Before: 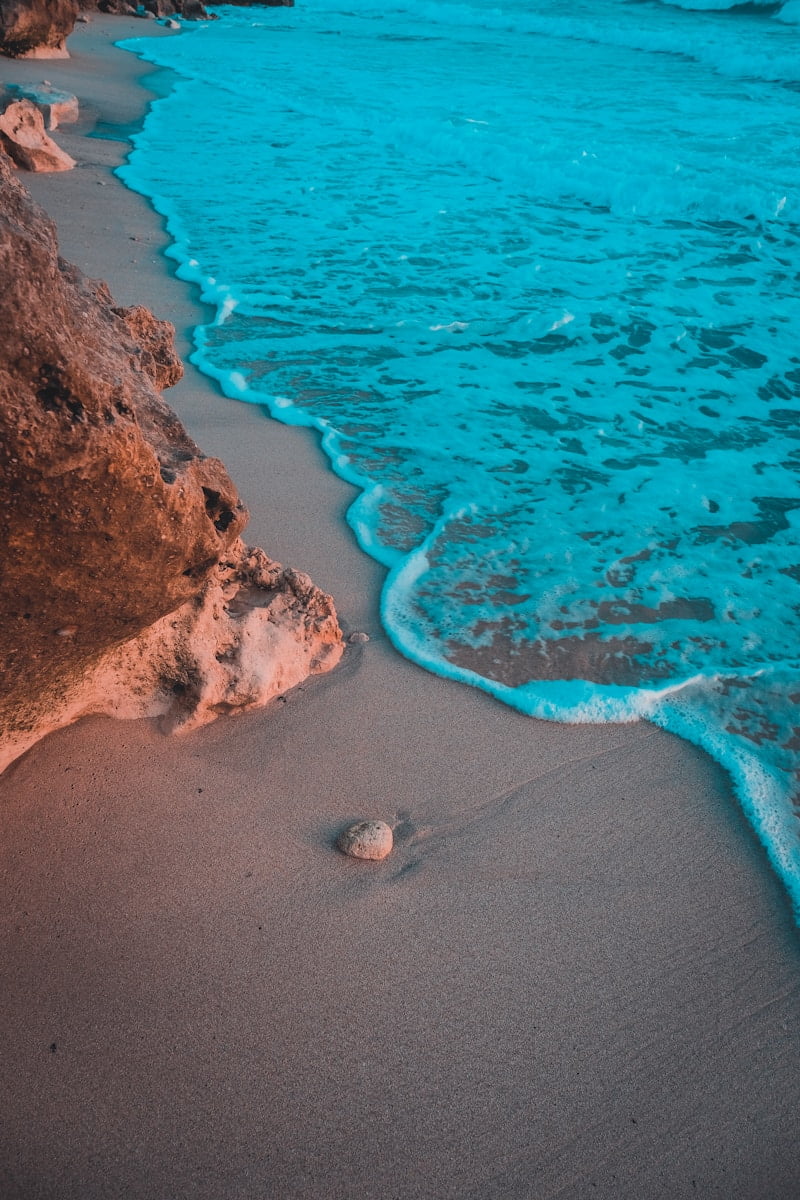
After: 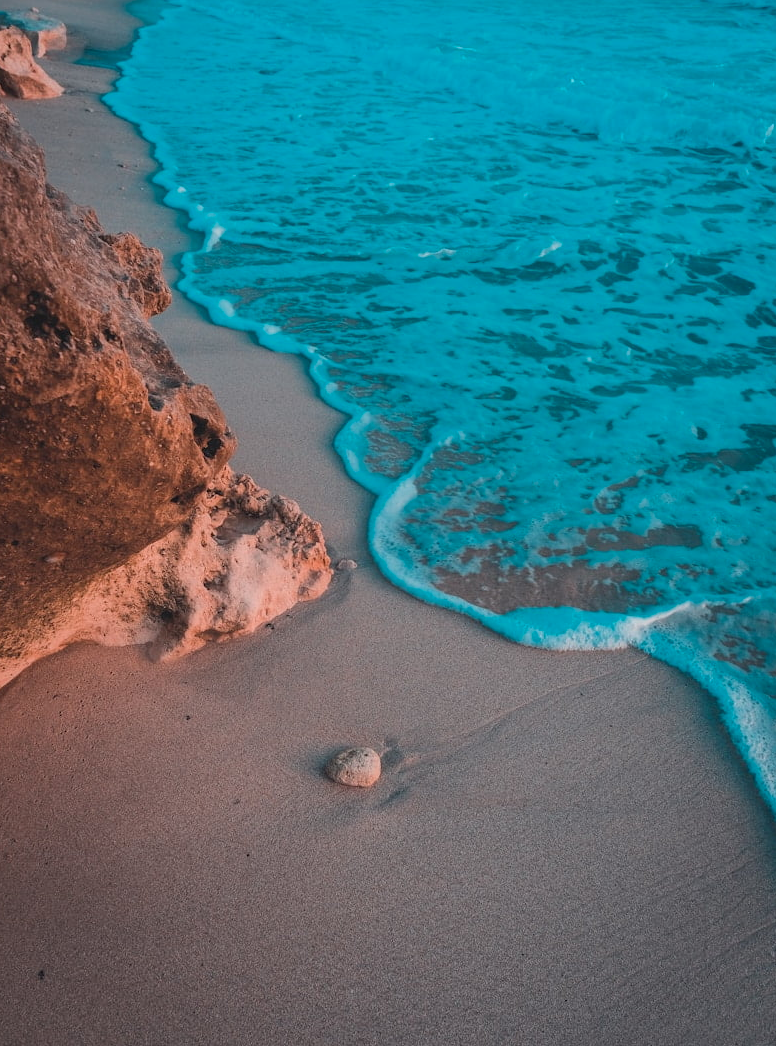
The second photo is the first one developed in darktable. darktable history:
shadows and highlights: shadows 32, highlights -32, soften with gaussian
color zones: curves: ch0 [(0, 0.5) (0.143, 0.5) (0.286, 0.5) (0.429, 0.495) (0.571, 0.437) (0.714, 0.44) (0.857, 0.496) (1, 0.5)]
crop: left 1.507%, top 6.147%, right 1.379%, bottom 6.637%
